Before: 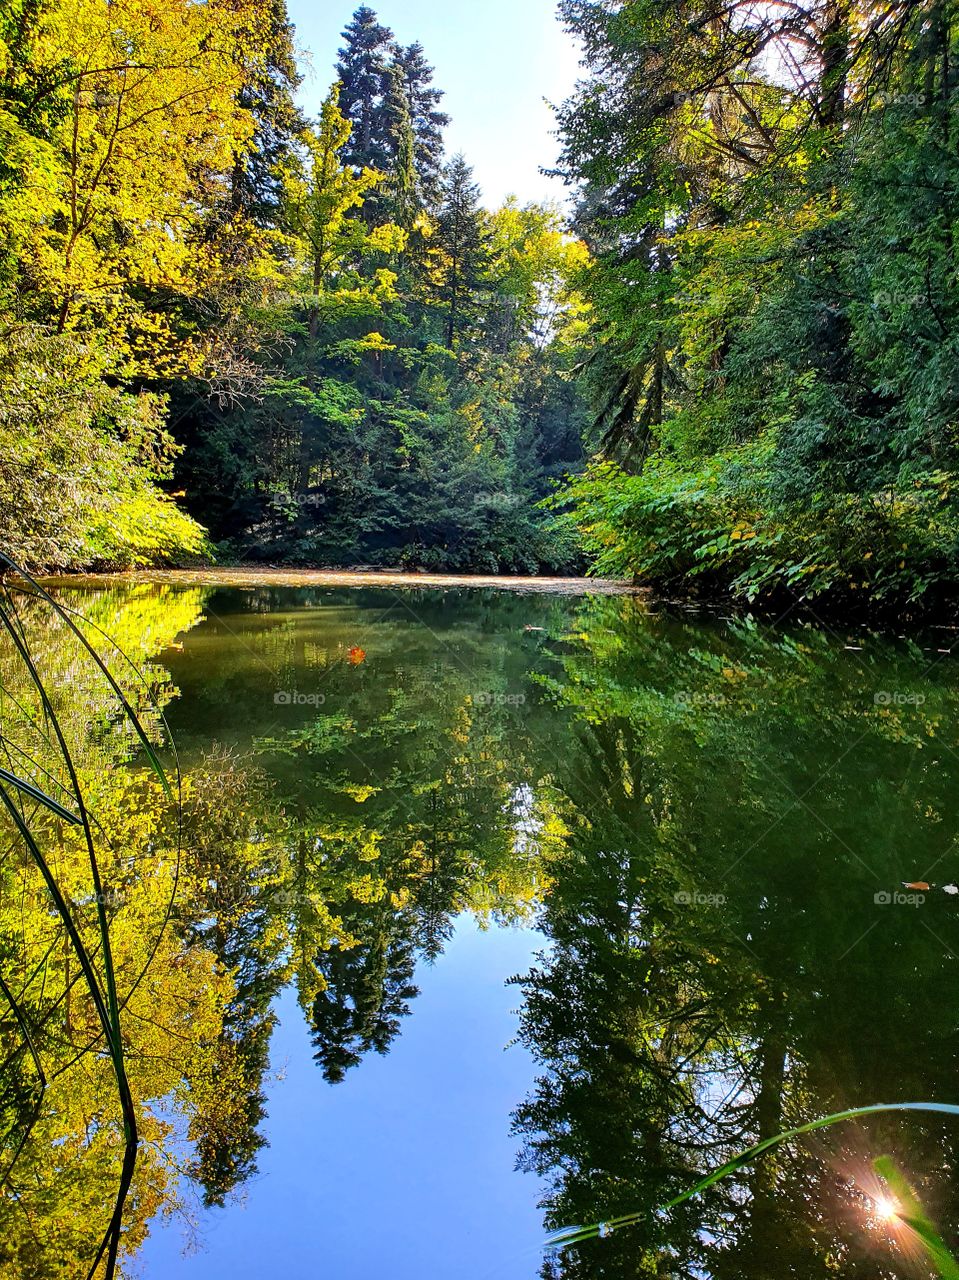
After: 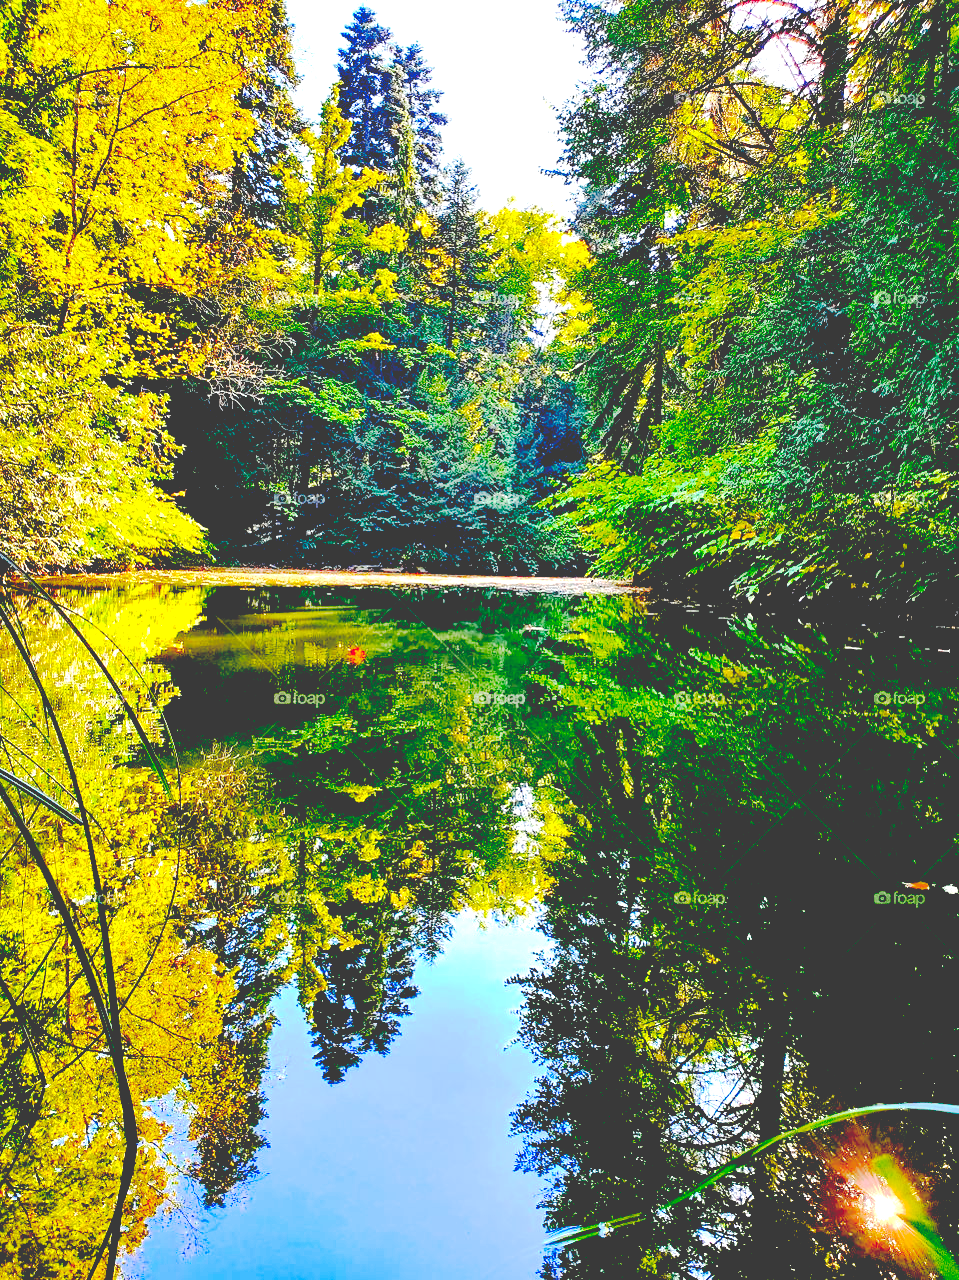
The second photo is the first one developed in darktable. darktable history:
exposure: exposure 0.671 EV, compensate highlight preservation false
levels: levels [0, 0.435, 0.917]
color balance rgb: shadows lift › chroma 1.963%, shadows lift › hue 261.76°, perceptual saturation grading › global saturation 19.382%, saturation formula JzAzBz (2021)
base curve: curves: ch0 [(0.065, 0.026) (0.236, 0.358) (0.53, 0.546) (0.777, 0.841) (0.924, 0.992)], preserve colors none
